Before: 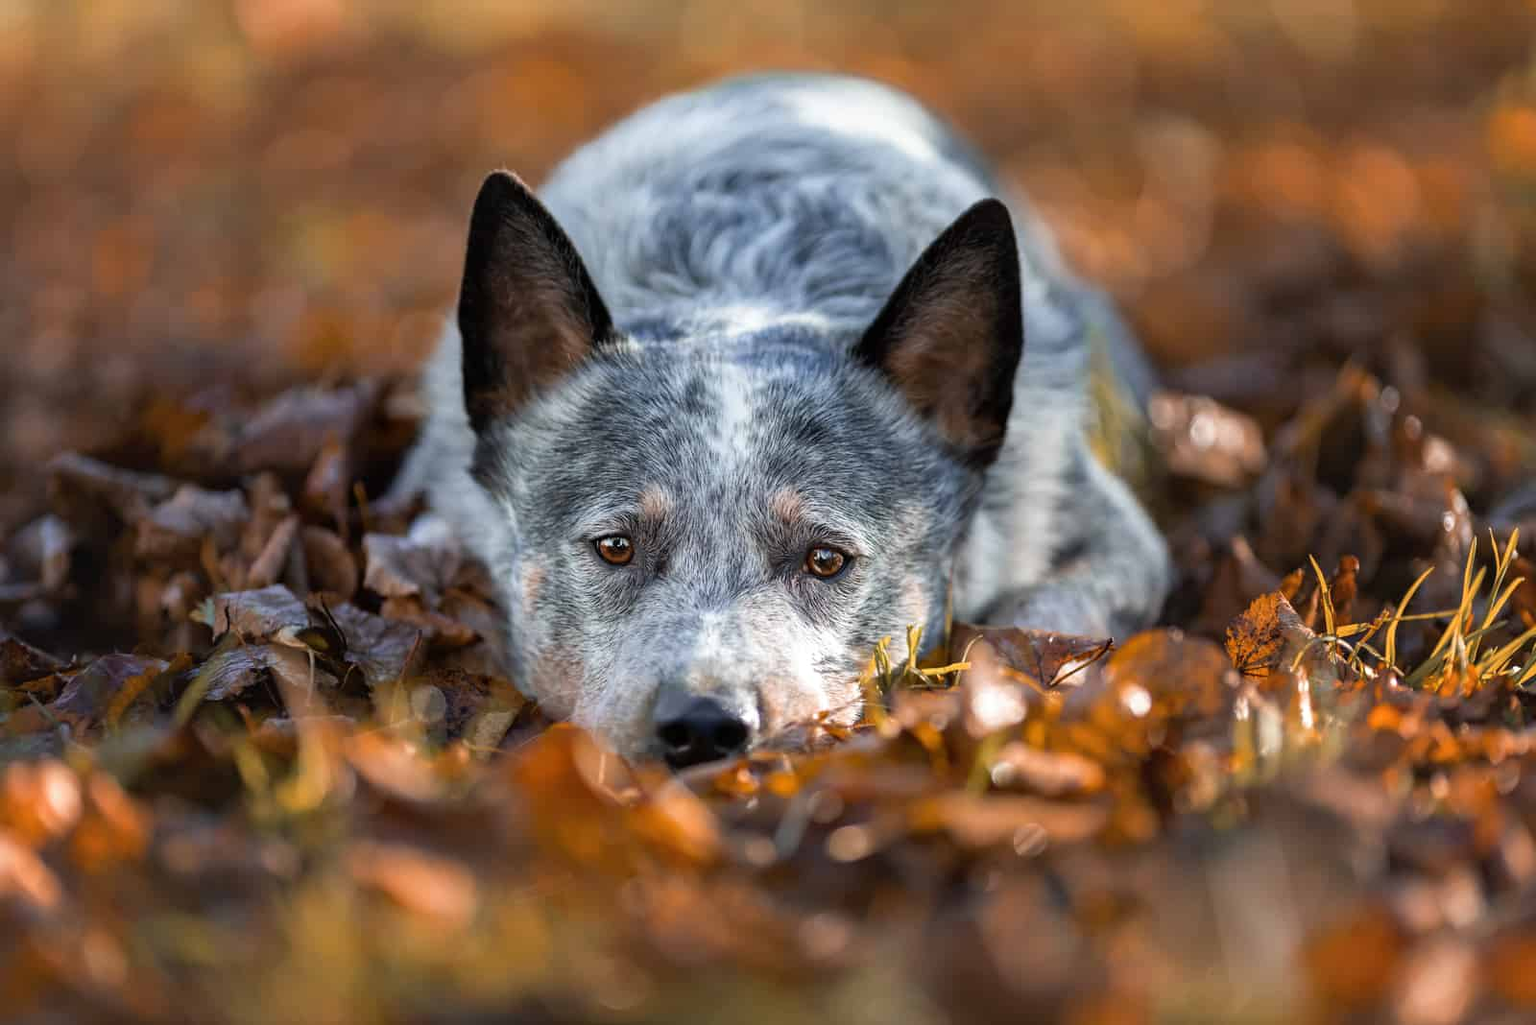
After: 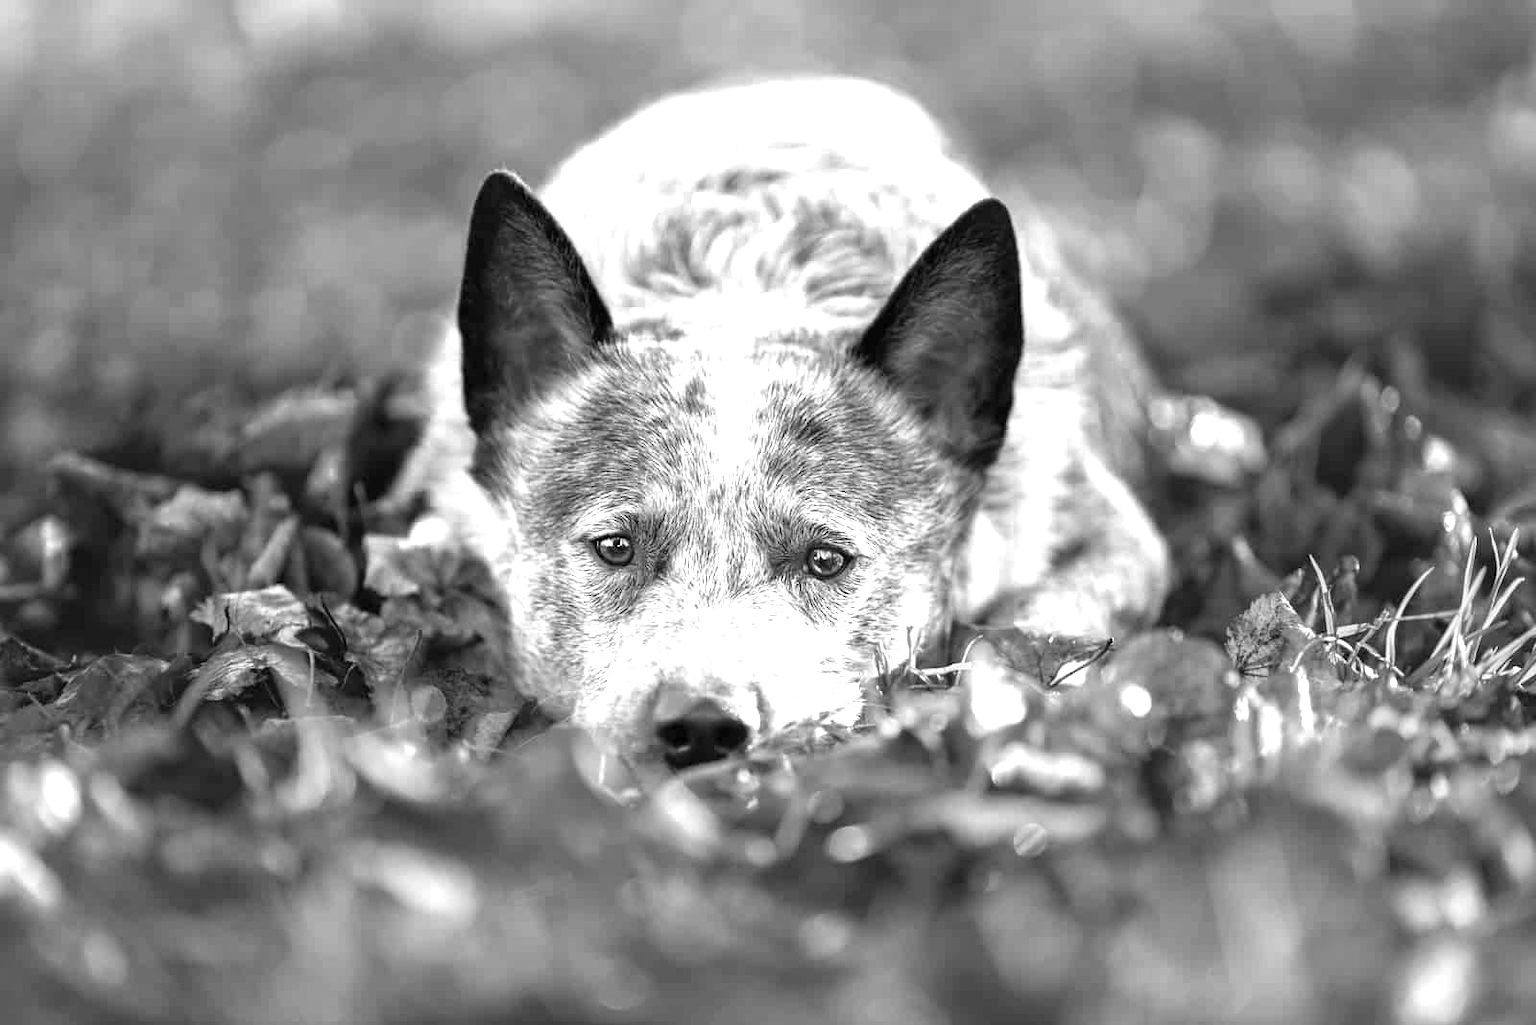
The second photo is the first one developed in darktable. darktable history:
exposure: black level correction 0, exposure 1.101 EV, compensate highlight preservation false
color zones: curves: ch0 [(0, 0.613) (0.01, 0.613) (0.245, 0.448) (0.498, 0.529) (0.642, 0.665) (0.879, 0.777) (0.99, 0.613)]; ch1 [(0, 0) (0.143, 0) (0.286, 0) (0.429, 0) (0.571, 0) (0.714, 0) (0.857, 0)]
